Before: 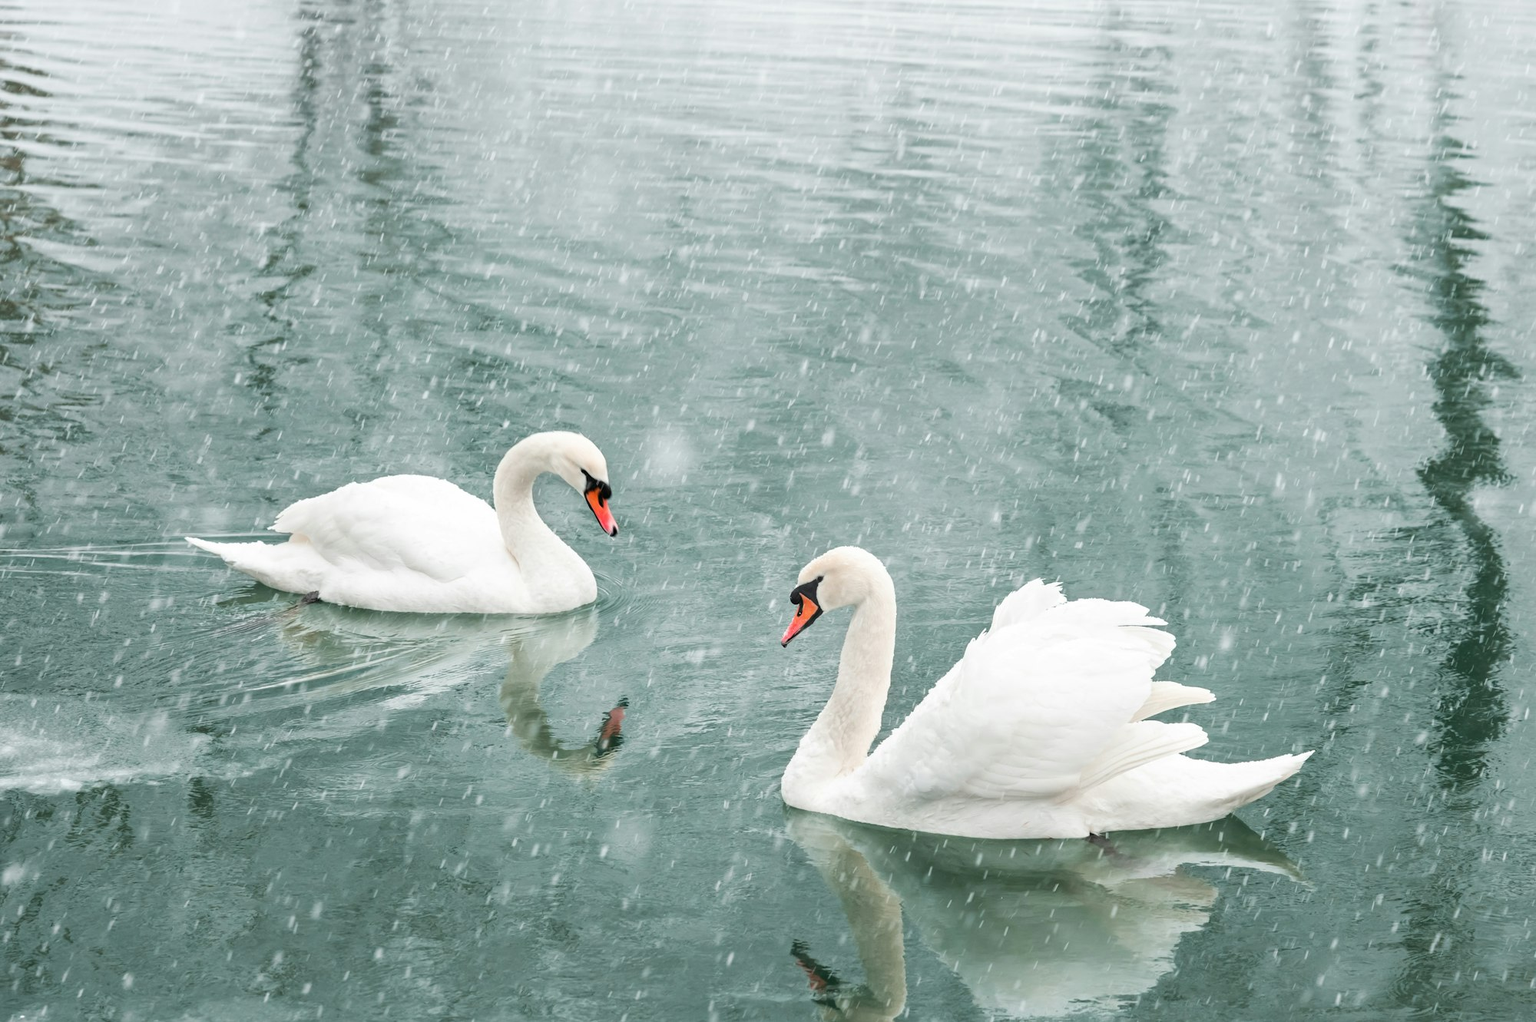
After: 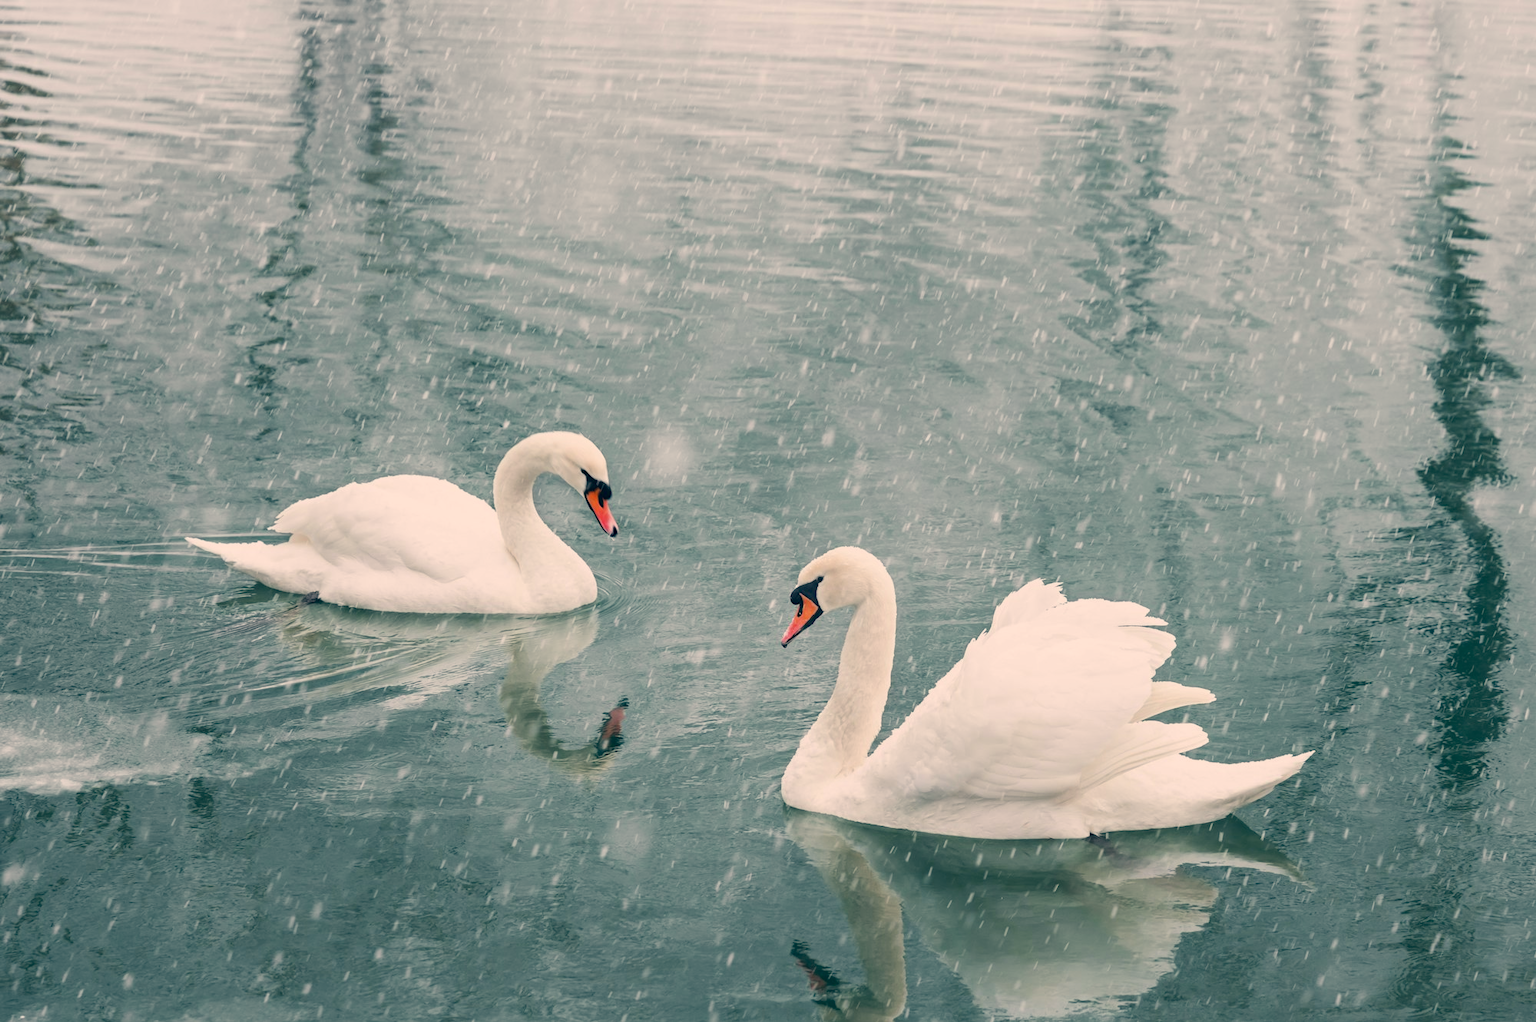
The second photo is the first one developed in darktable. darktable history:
tone equalizer: -8 EV 0.237 EV, -7 EV 0.421 EV, -6 EV 0.446 EV, -5 EV 0.229 EV, -3 EV -0.25 EV, -2 EV -0.424 EV, -1 EV -0.417 EV, +0 EV -0.277 EV
color correction: highlights a* 10.31, highlights b* 13.88, shadows a* -9.69, shadows b* -14.91
